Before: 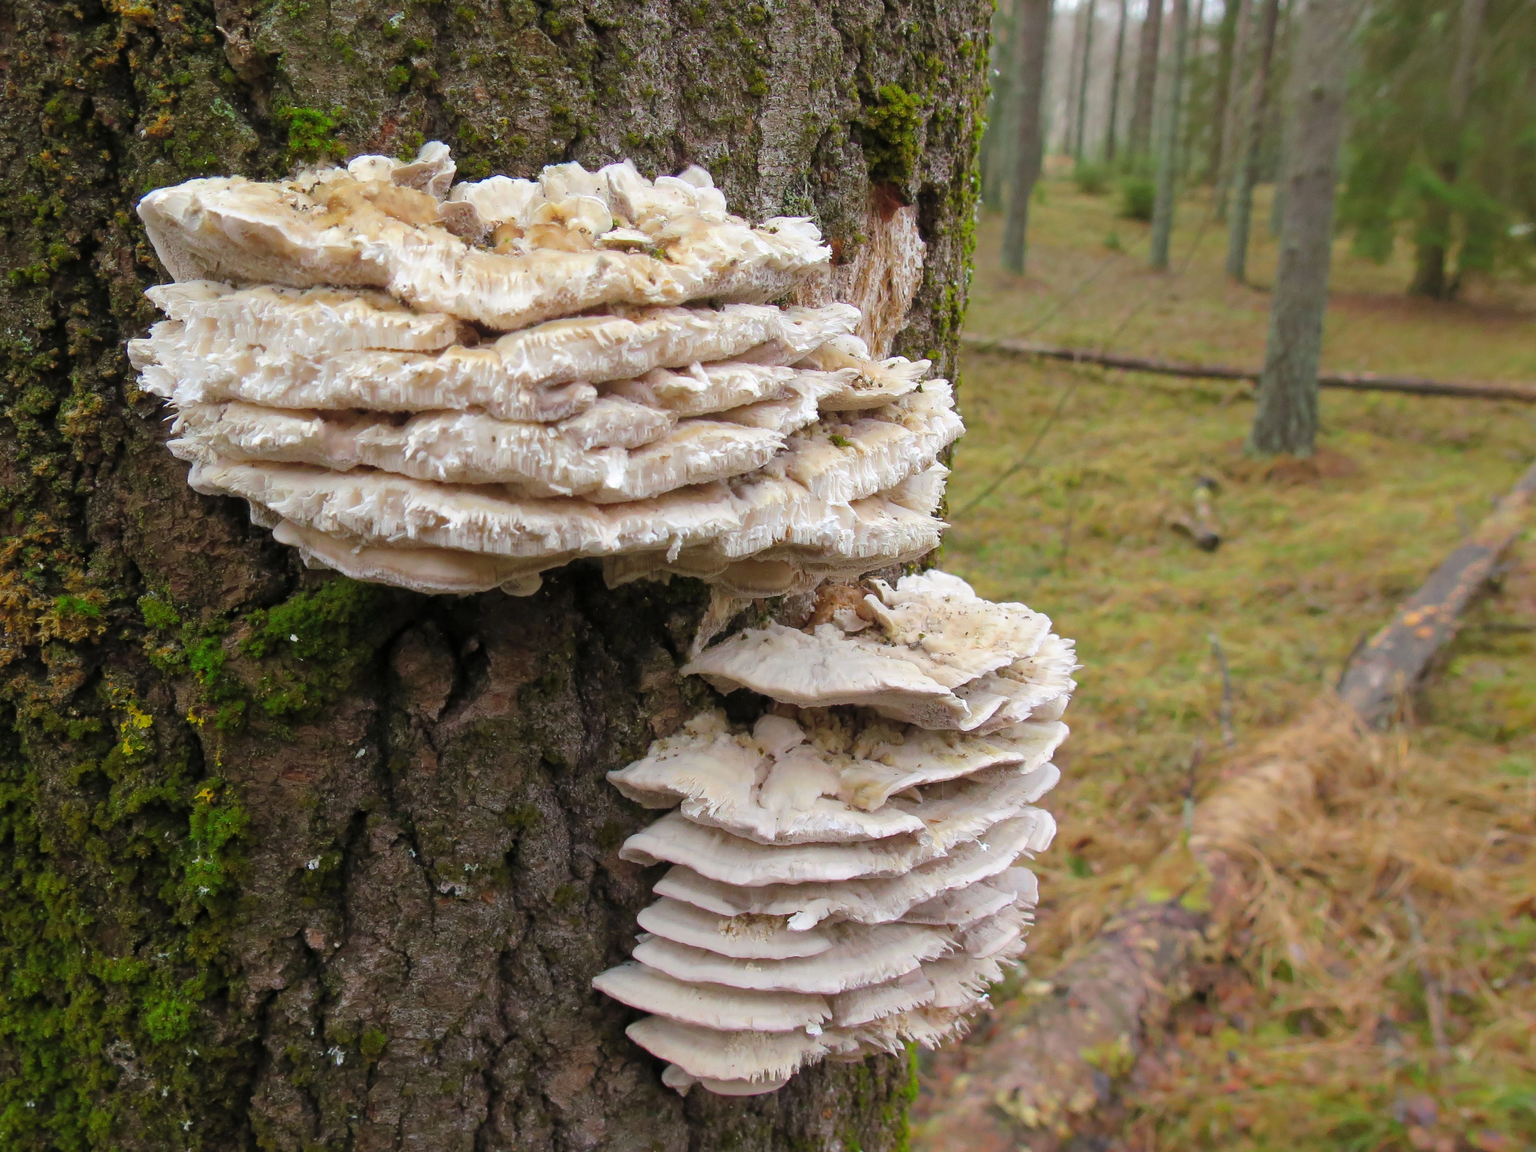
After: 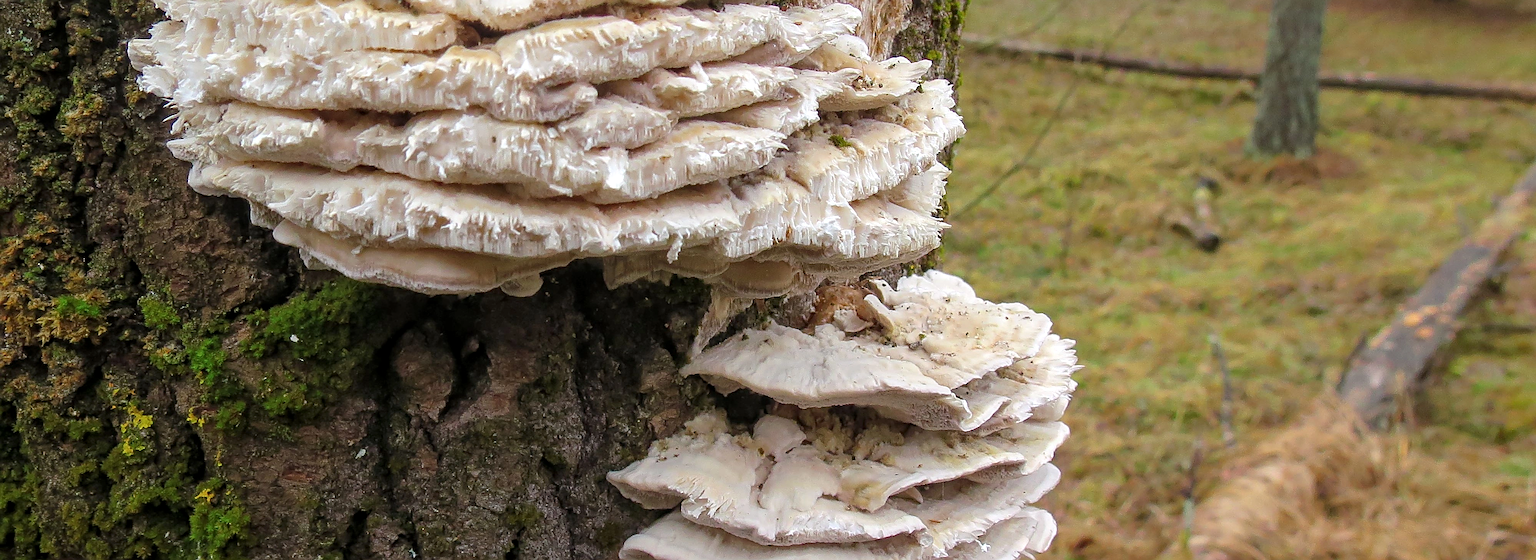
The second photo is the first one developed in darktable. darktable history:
tone equalizer: on, module defaults
local contrast: on, module defaults
crop and rotate: top 26.065%, bottom 25.24%
sharpen: radius 2.564, amount 0.685
